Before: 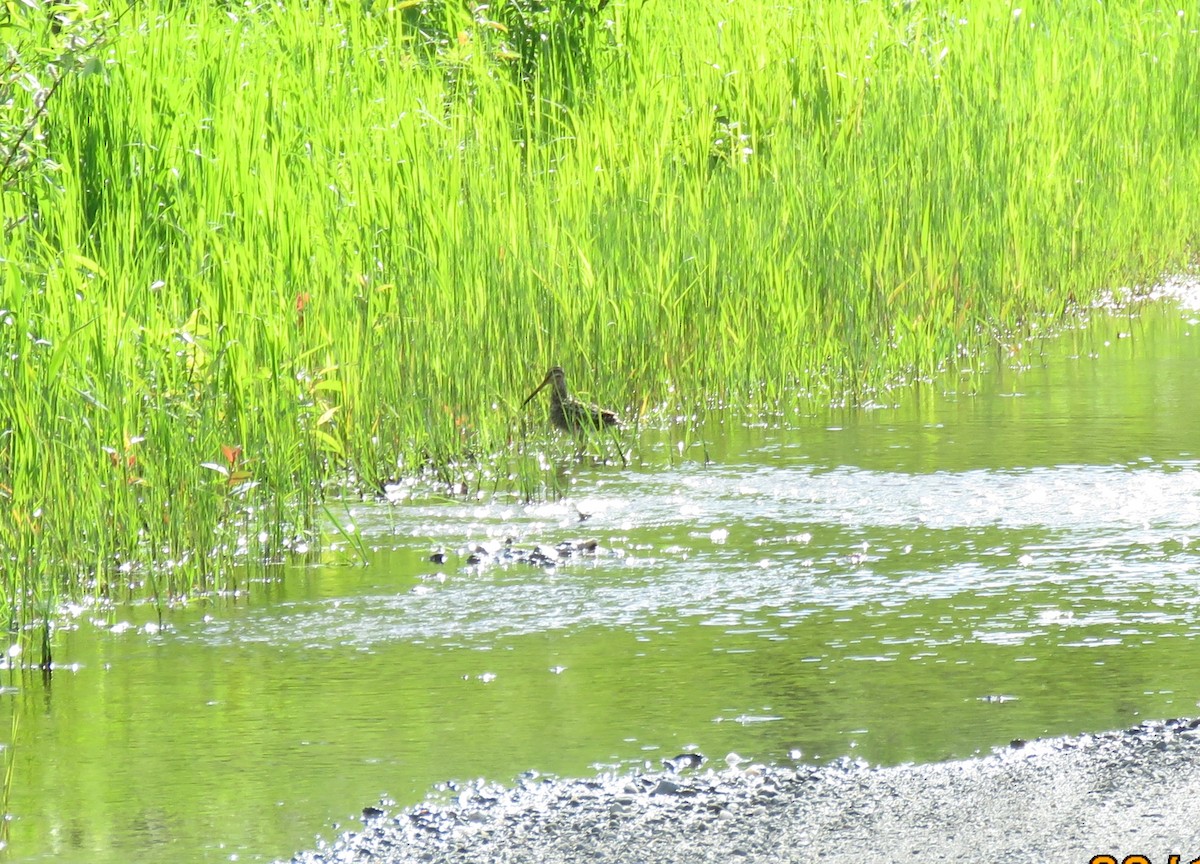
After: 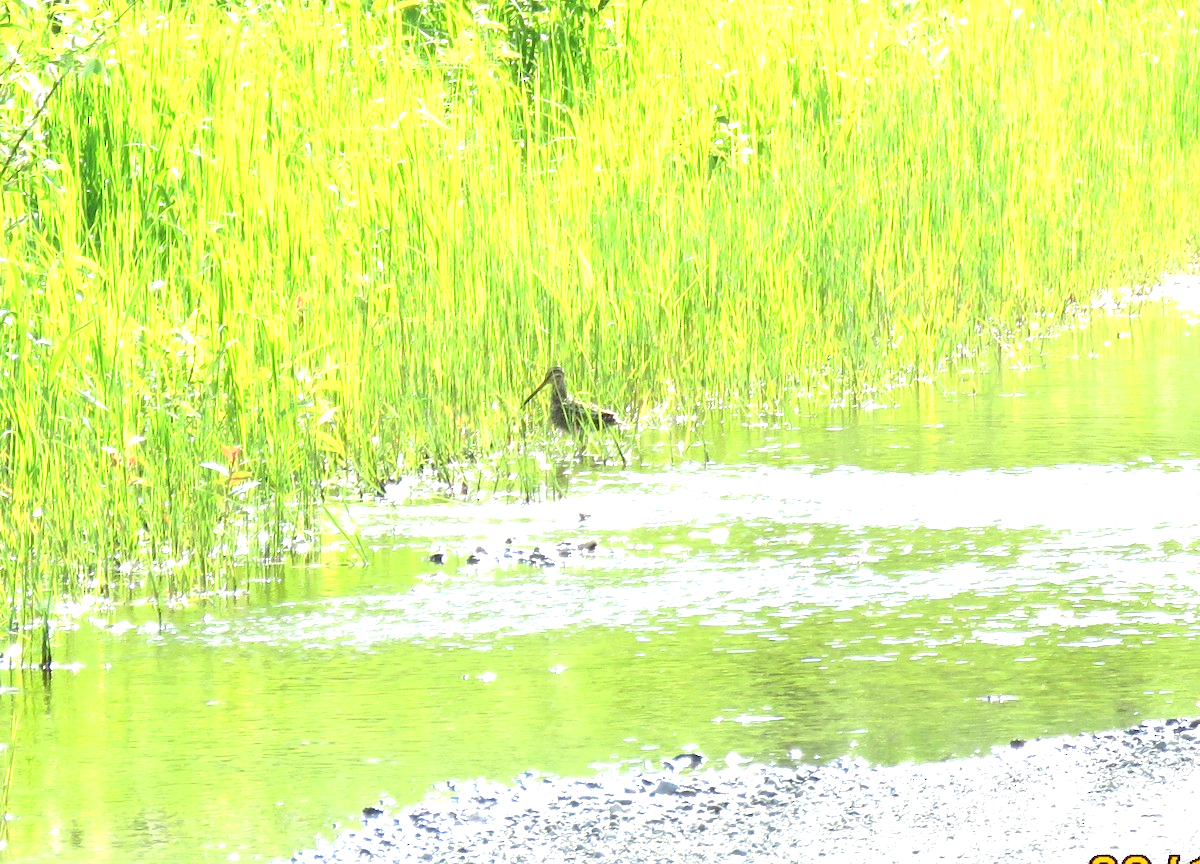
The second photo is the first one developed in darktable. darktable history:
tone equalizer: edges refinement/feathering 500, mask exposure compensation -1.57 EV, preserve details no
exposure: black level correction 0, exposure 1.001 EV, compensate highlight preservation false
